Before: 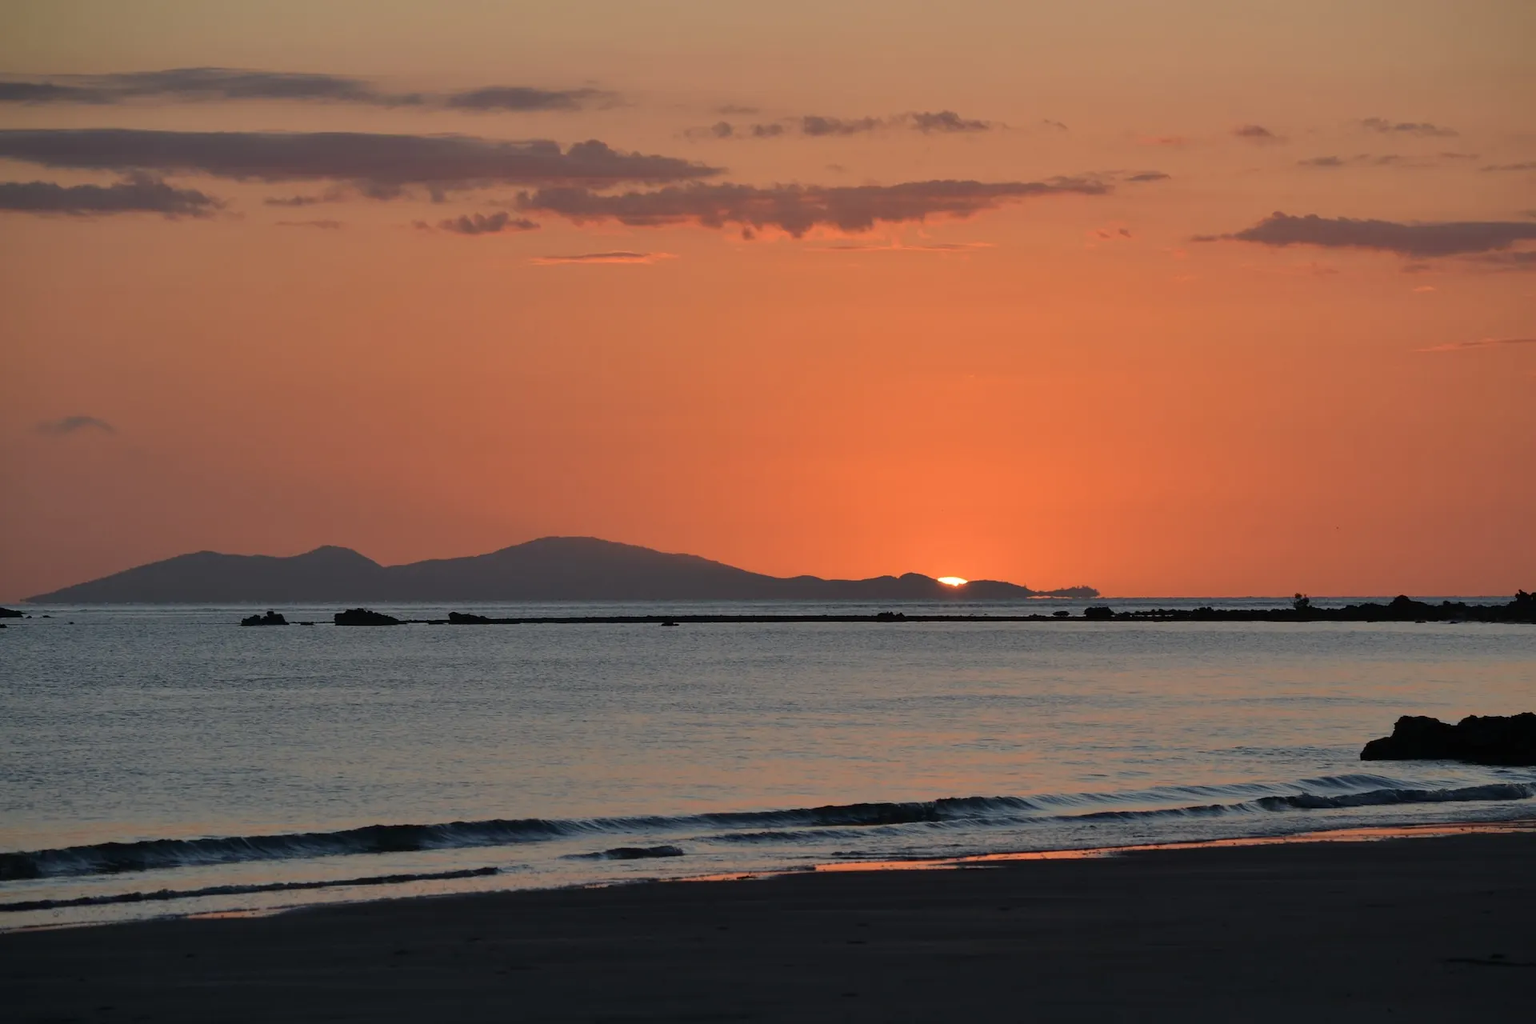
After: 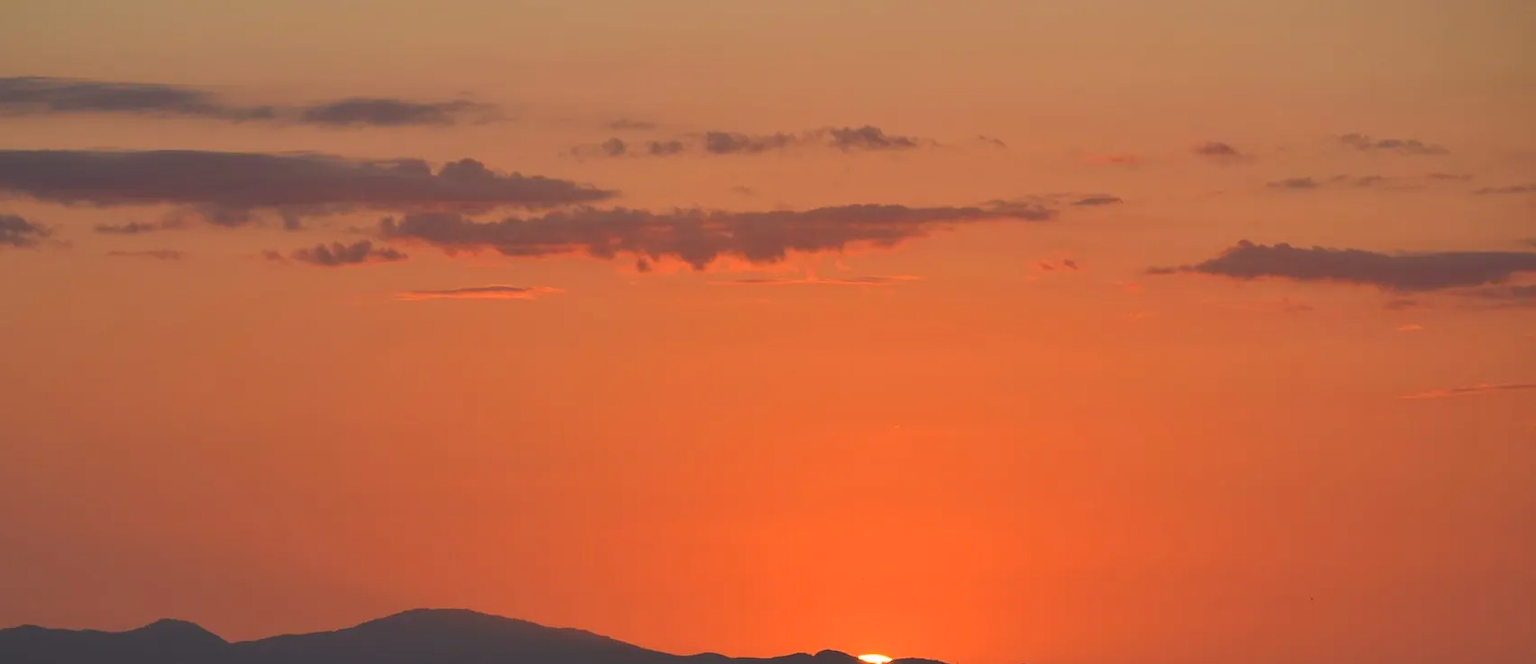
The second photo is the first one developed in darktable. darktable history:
color correction: highlights a* 3.22, highlights b* 1.93, saturation 1.19
crop and rotate: left 11.812%, bottom 42.776%
